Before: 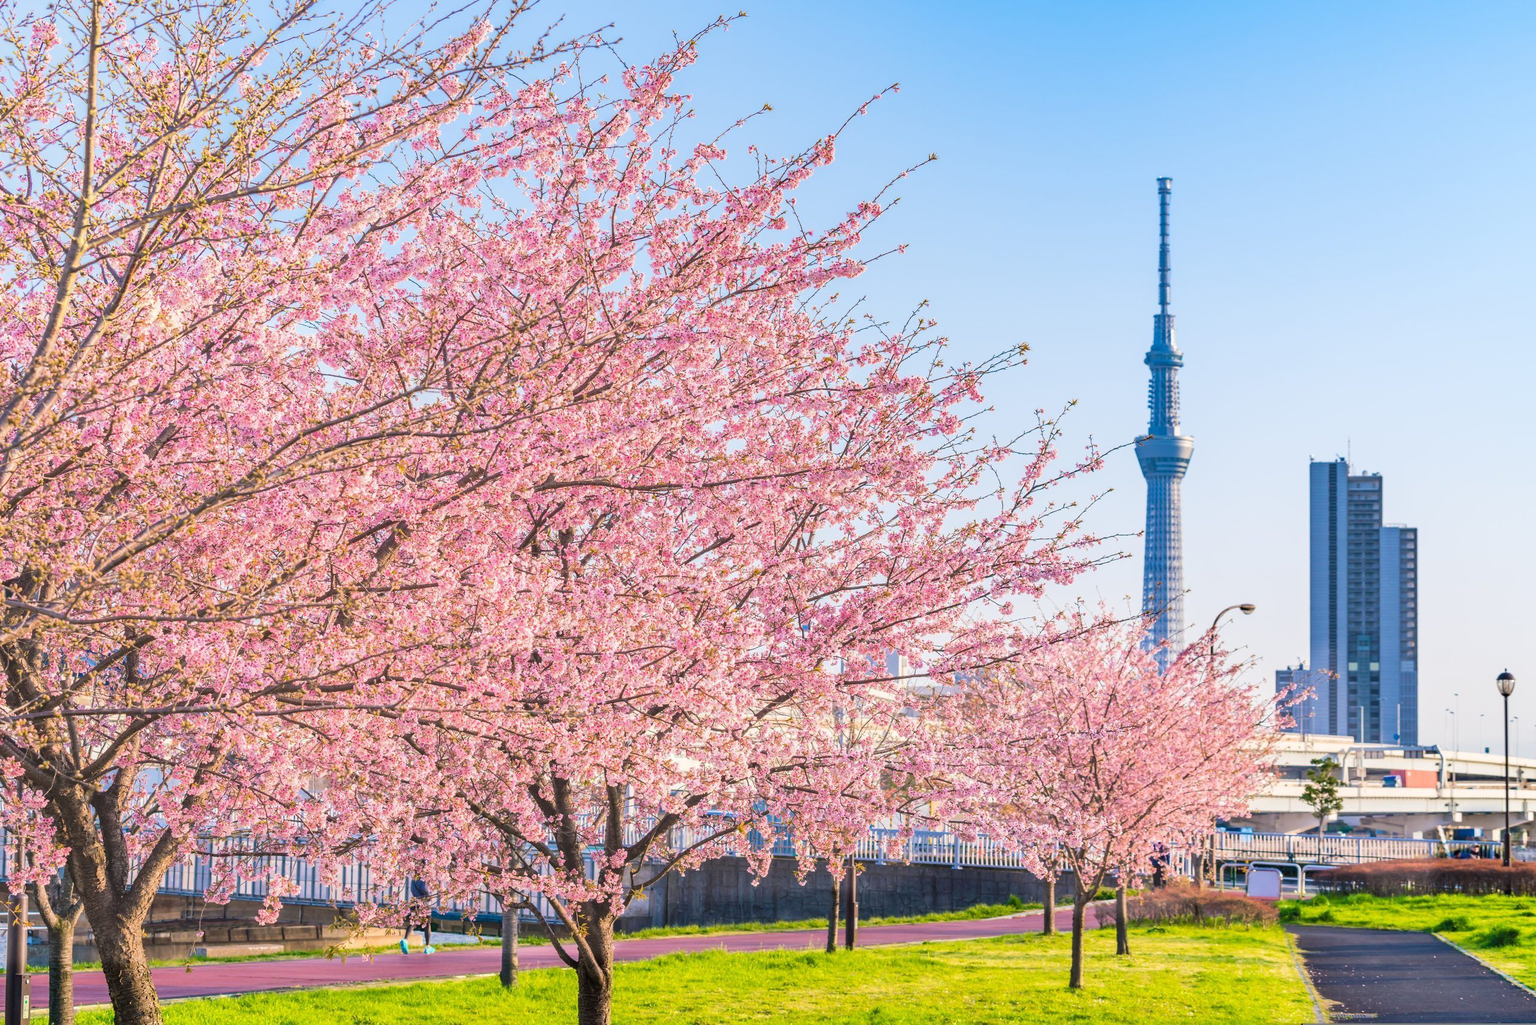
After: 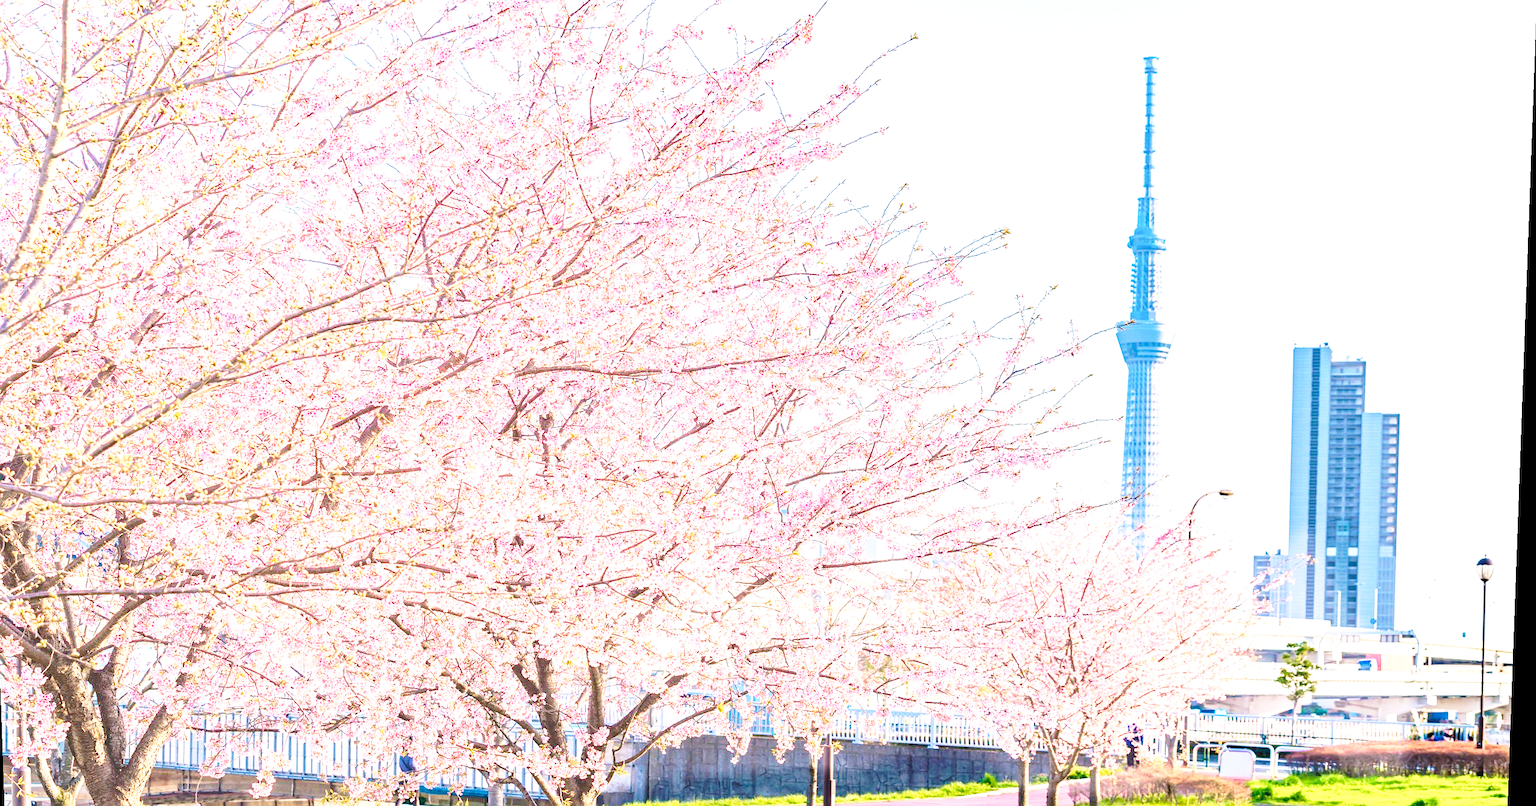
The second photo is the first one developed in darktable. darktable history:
exposure: exposure 1.089 EV, compensate highlight preservation false
rotate and perspective: lens shift (vertical) 0.048, lens shift (horizontal) -0.024, automatic cropping off
base curve: curves: ch0 [(0, 0) (0.028, 0.03) (0.121, 0.232) (0.46, 0.748) (0.859, 0.968) (1, 1)], preserve colors none
crop and rotate: left 1.814%, top 12.818%, right 0.25%, bottom 9.225%
sharpen: radius 1.272, amount 0.305, threshold 0
velvia: on, module defaults
